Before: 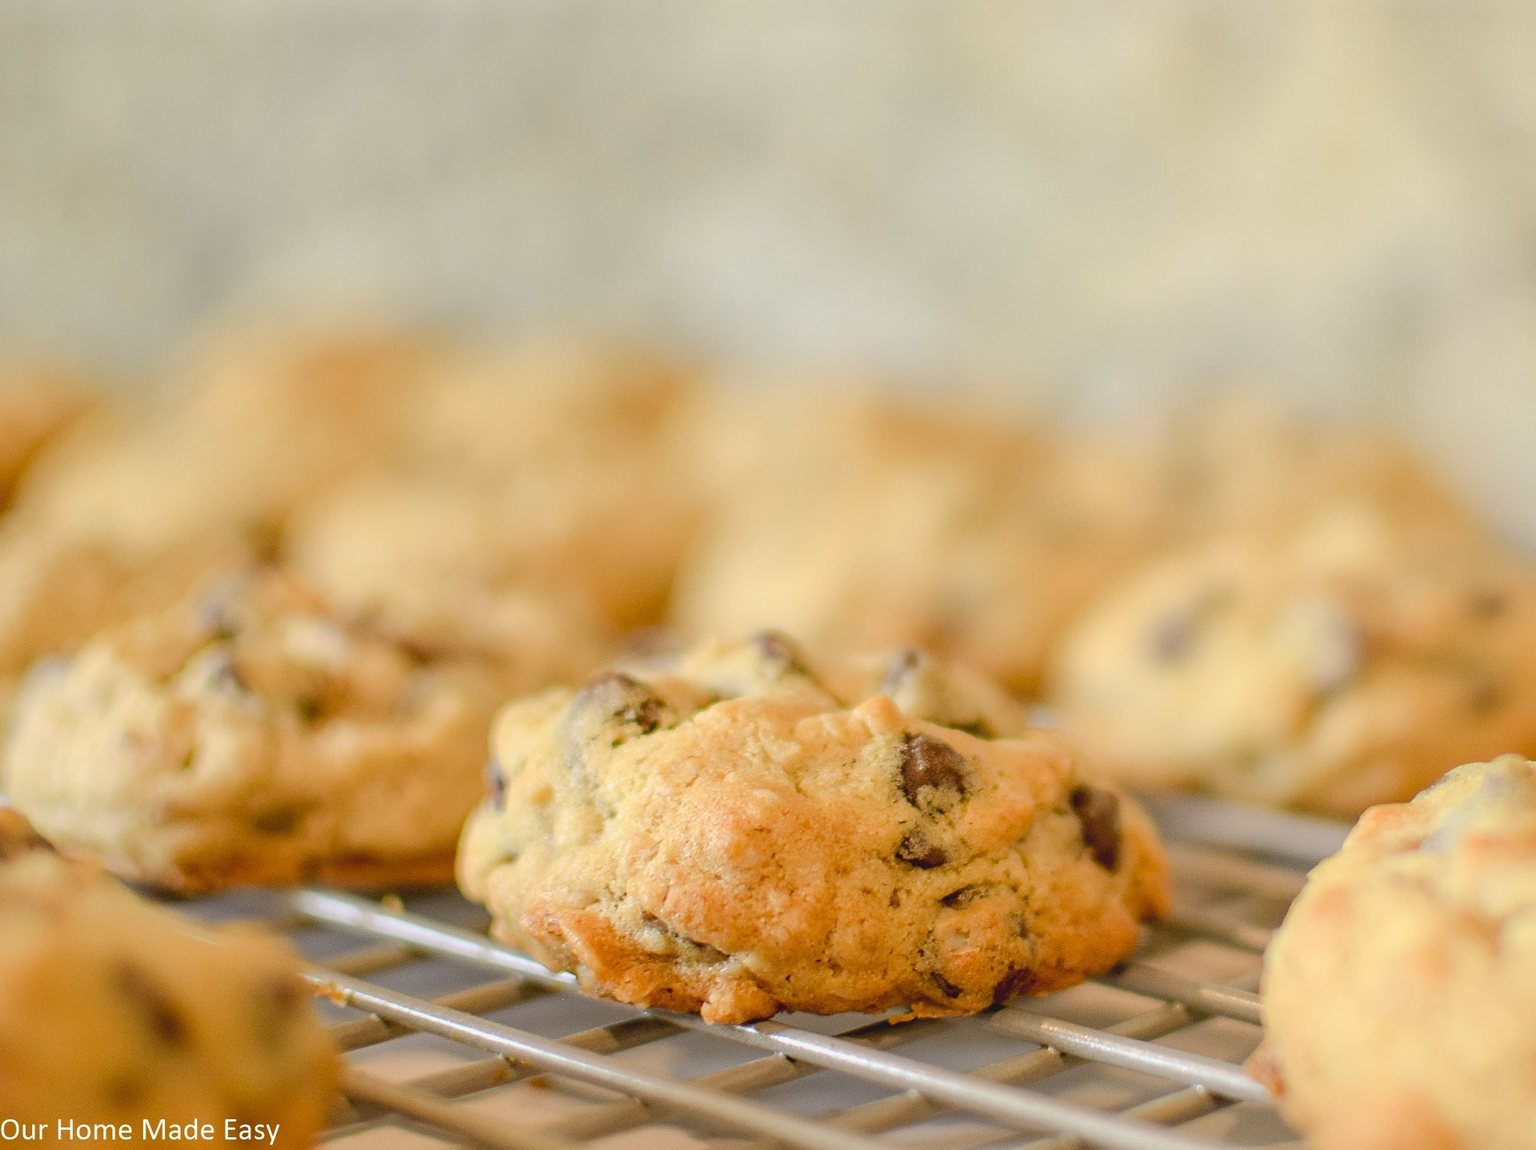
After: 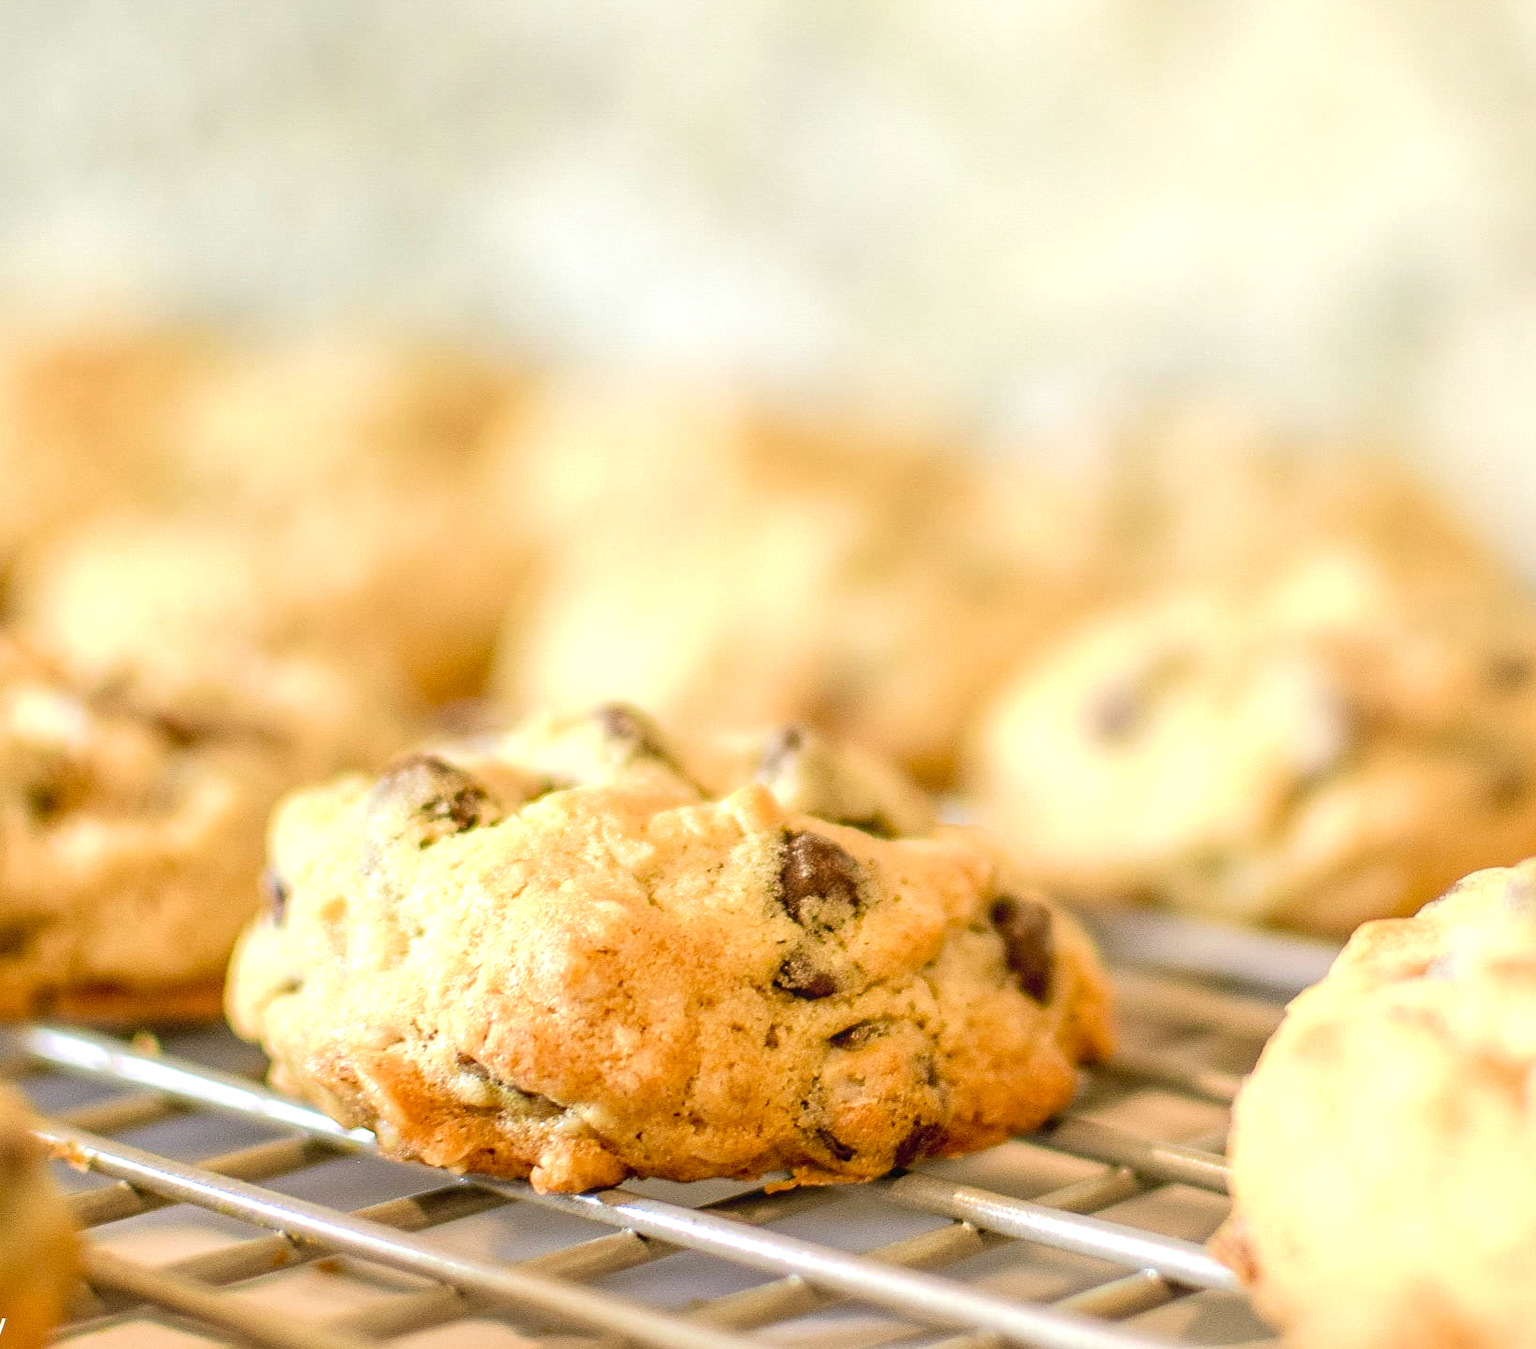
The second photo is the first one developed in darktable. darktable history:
local contrast: detail 130%
white balance: red 0.983, blue 1.036
exposure: exposure 0.6 EV, compensate highlight preservation false
crop and rotate: left 17.959%, top 5.771%, right 1.742%
velvia: strength 29%
